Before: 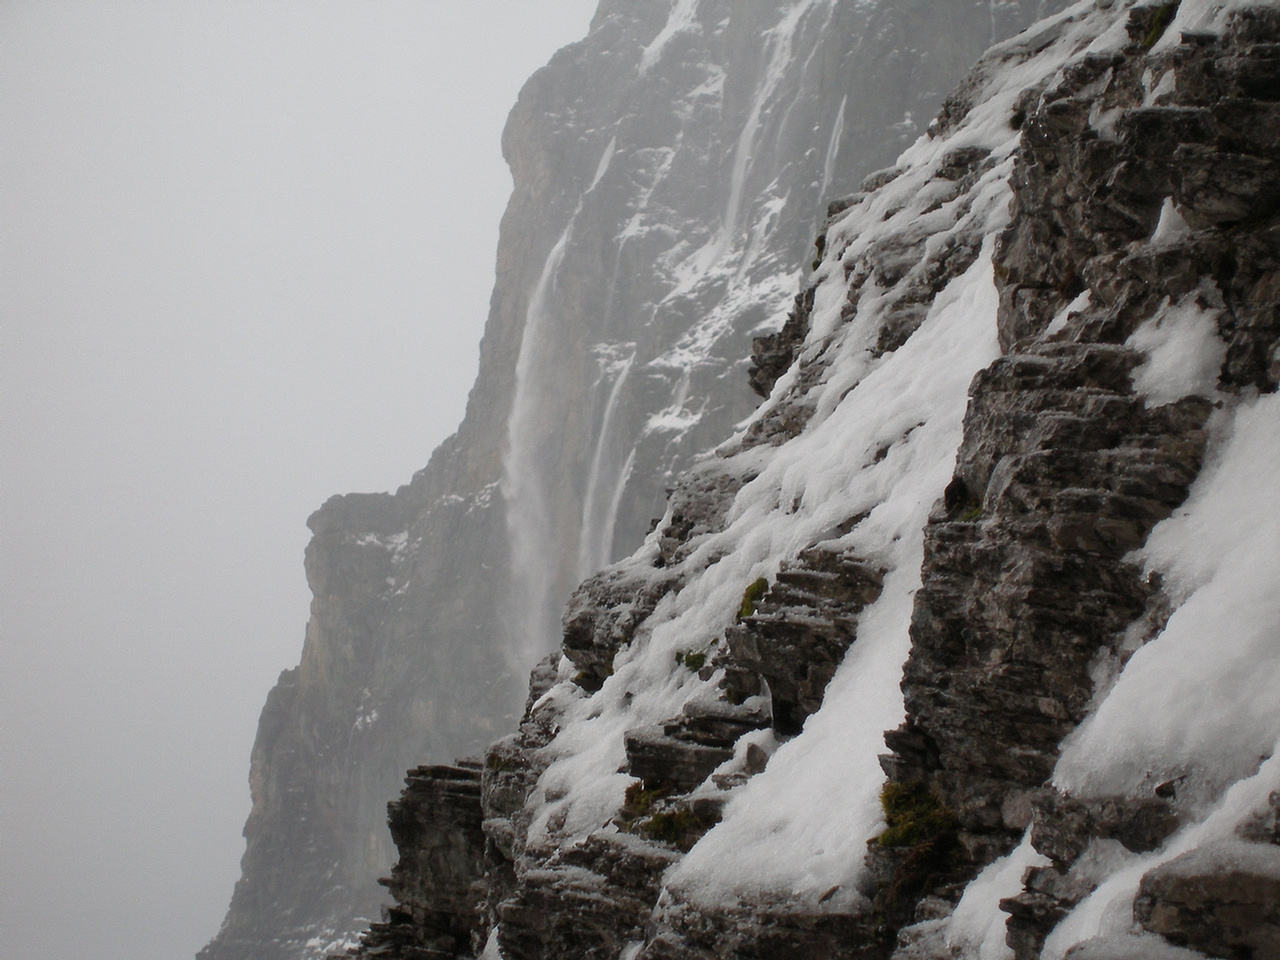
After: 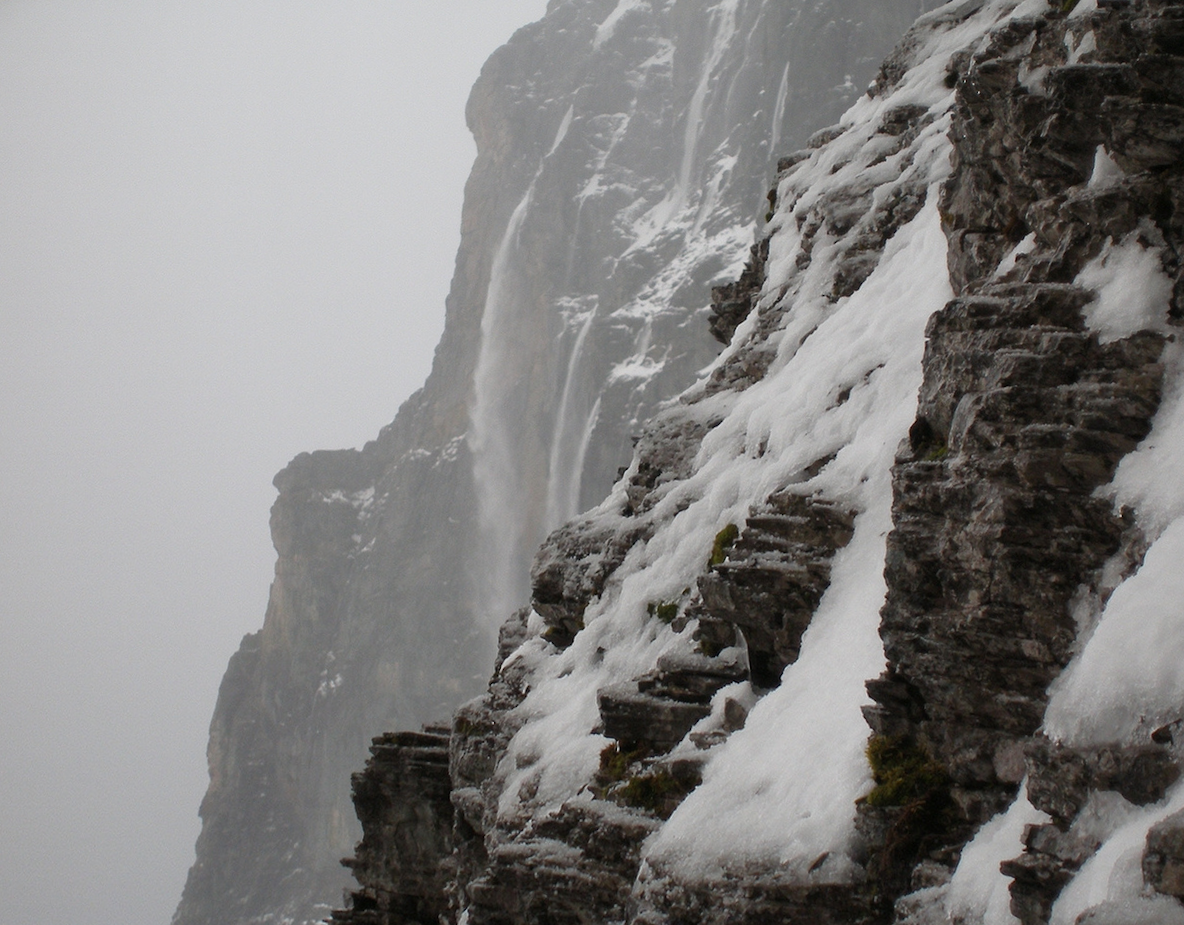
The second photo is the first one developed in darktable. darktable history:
exposure: compensate highlight preservation false
rotate and perspective: rotation -1.68°, lens shift (vertical) -0.146, crop left 0.049, crop right 0.912, crop top 0.032, crop bottom 0.96
